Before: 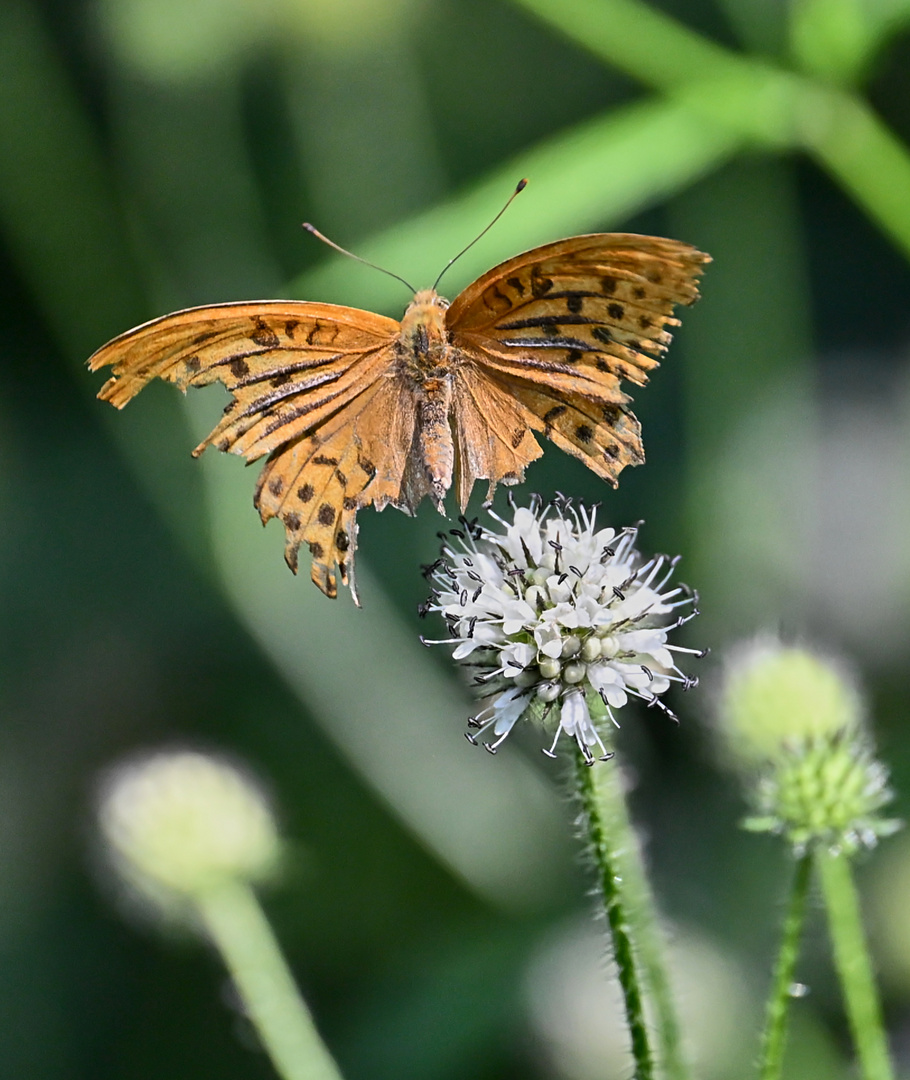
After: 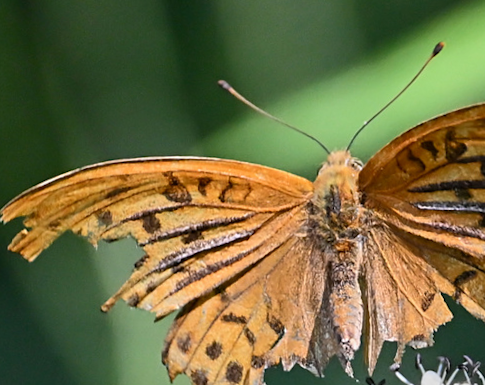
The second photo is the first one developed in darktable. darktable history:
white balance: red 1, blue 1
crop: left 10.121%, top 10.631%, right 36.218%, bottom 51.526%
rotate and perspective: rotation 1.57°, crop left 0.018, crop right 0.982, crop top 0.039, crop bottom 0.961
